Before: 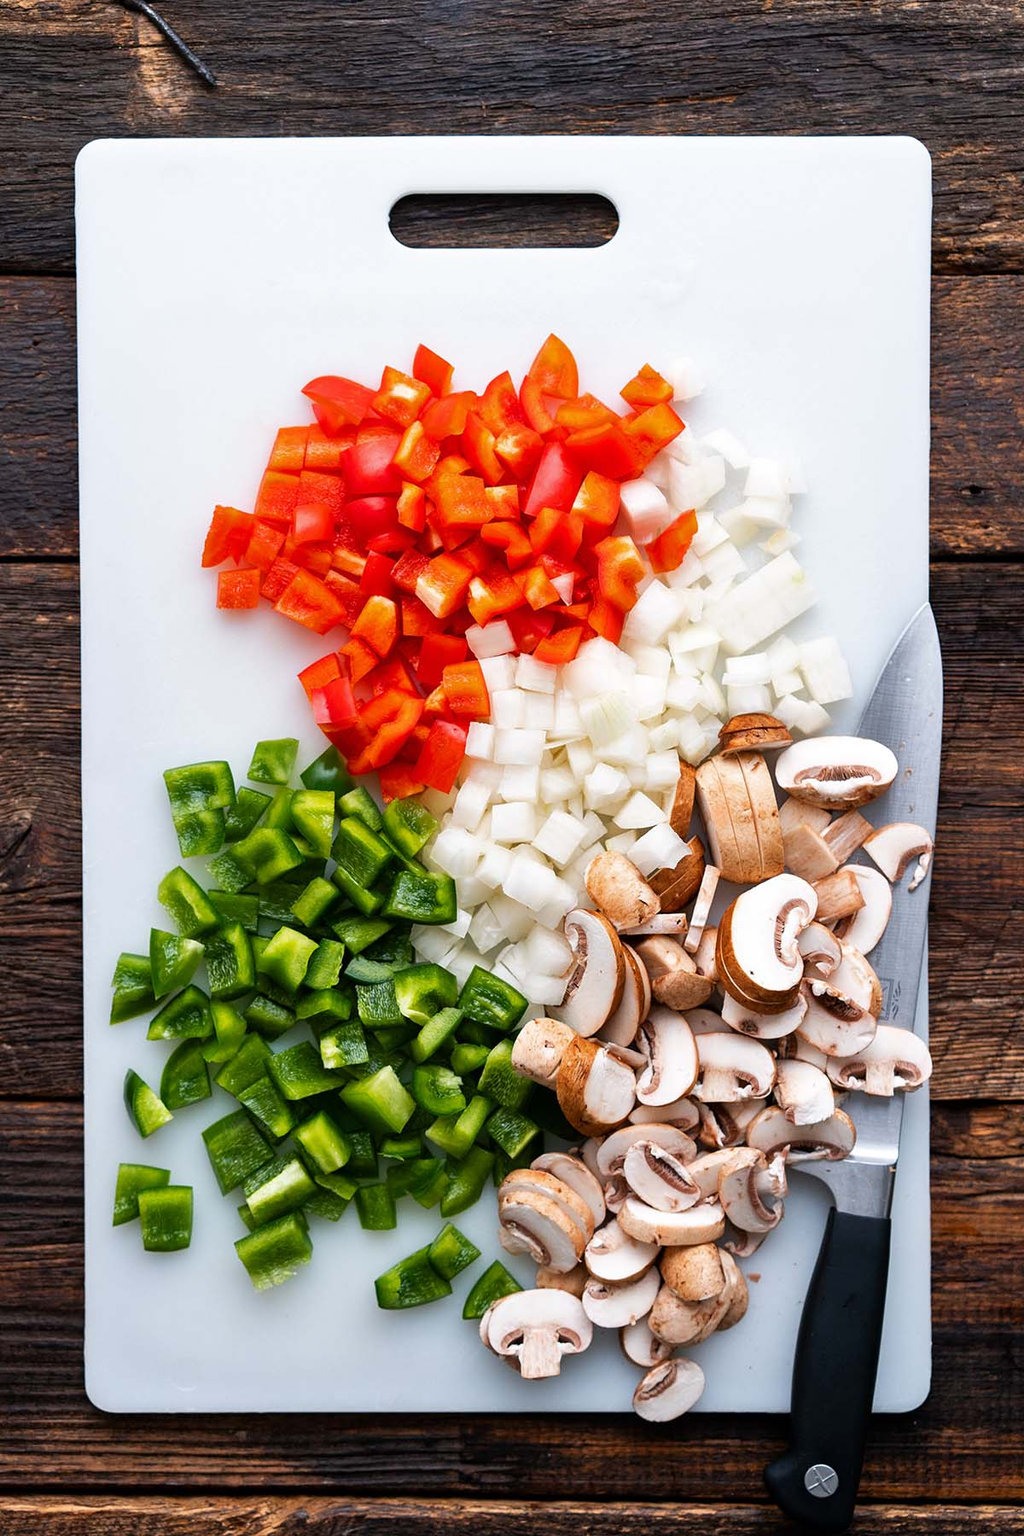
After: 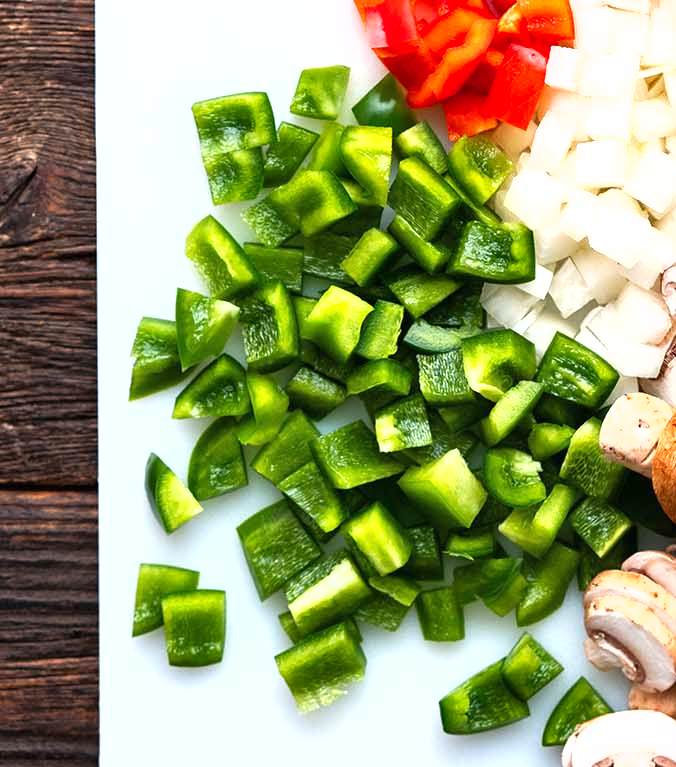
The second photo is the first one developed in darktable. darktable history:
exposure: black level correction 0, exposure 0.9 EV, compensate highlight preservation false
shadows and highlights: shadows 29.32, highlights -29.32, low approximation 0.01, soften with gaussian
crop: top 44.483%, right 43.593%, bottom 12.892%
